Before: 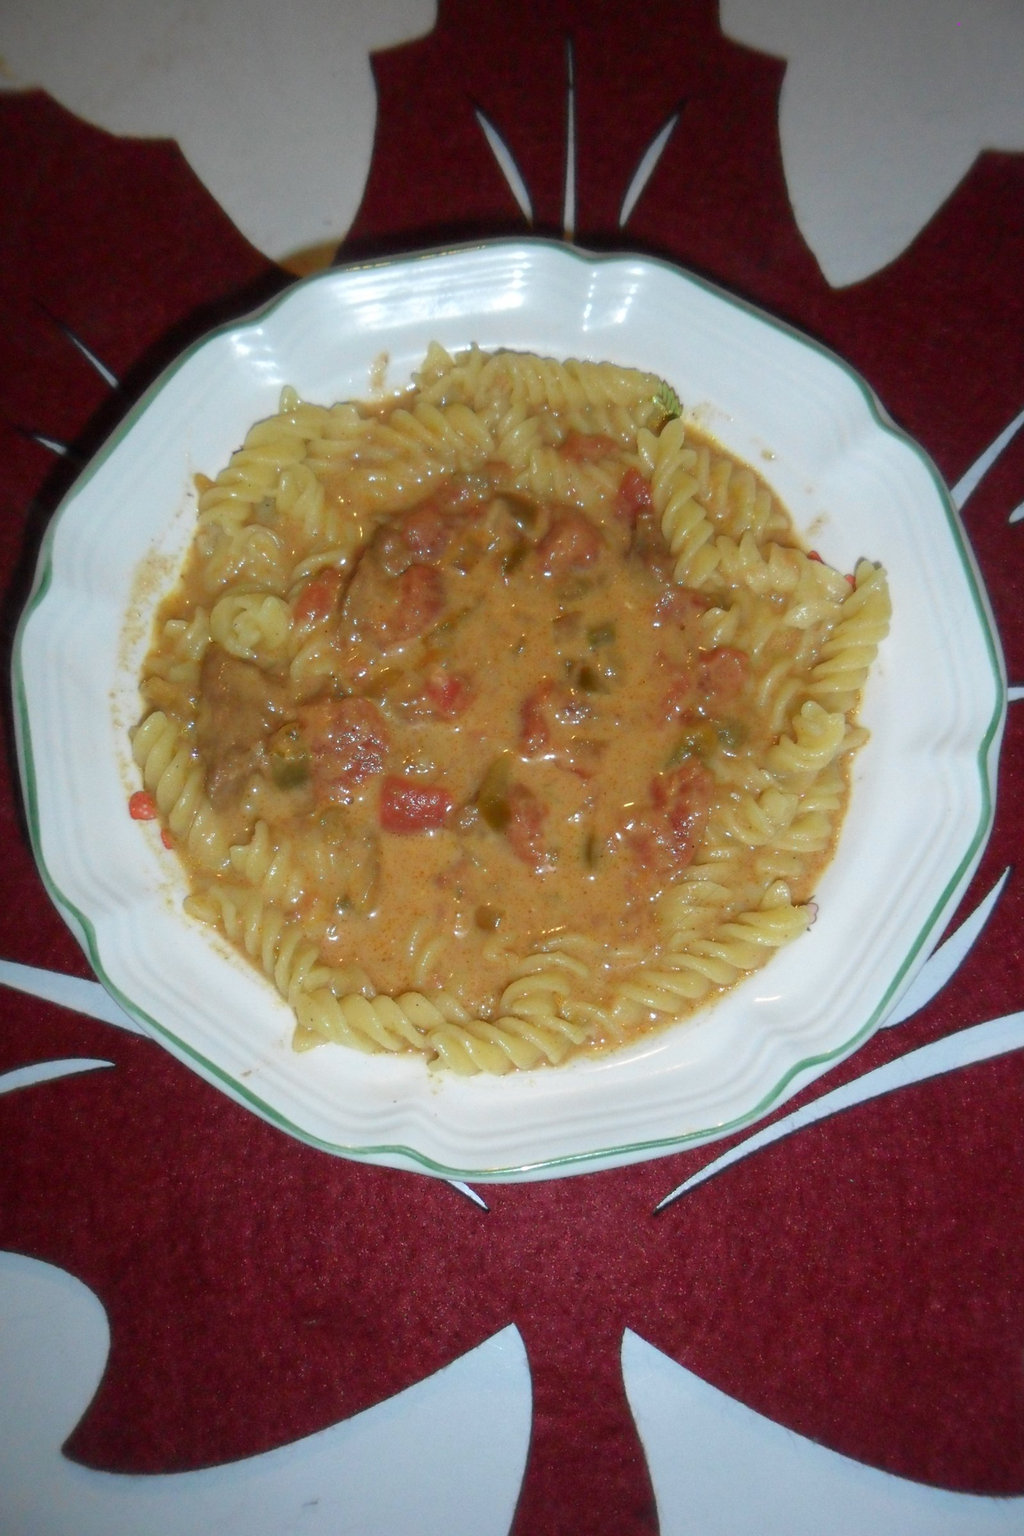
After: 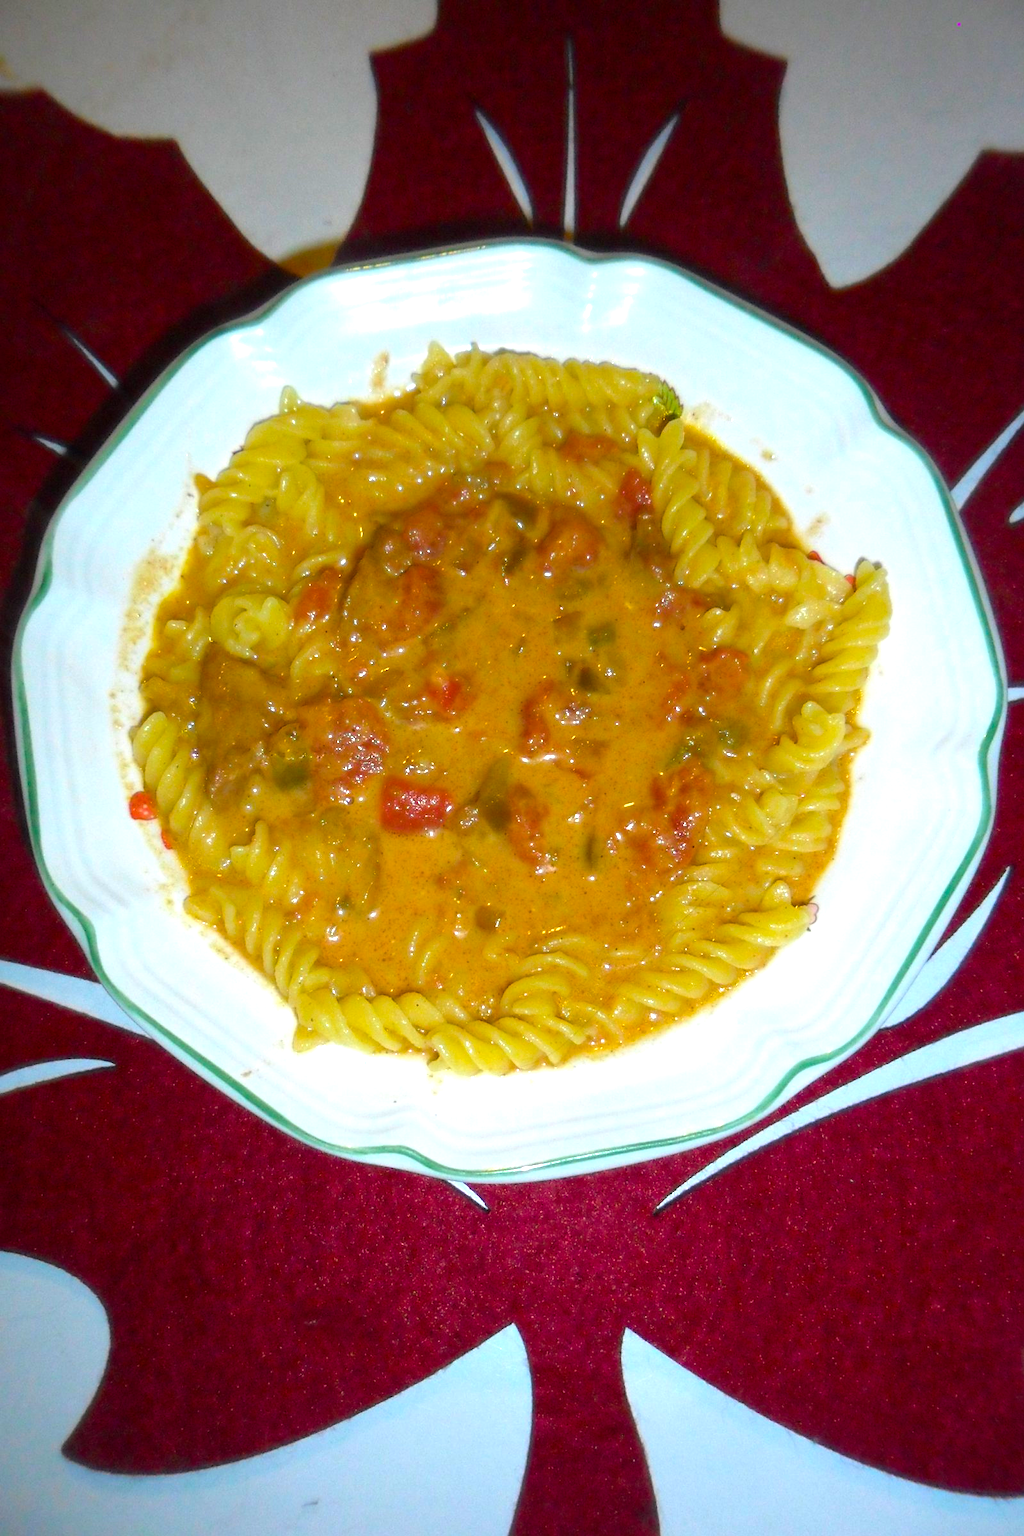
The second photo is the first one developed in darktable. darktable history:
sharpen: amount 0.204
color balance rgb: linear chroma grading › shadows -7.504%, linear chroma grading › global chroma 9.983%, perceptual saturation grading › global saturation 30.89%, perceptual brilliance grading › global brilliance 17.488%, global vibrance 24.445%
